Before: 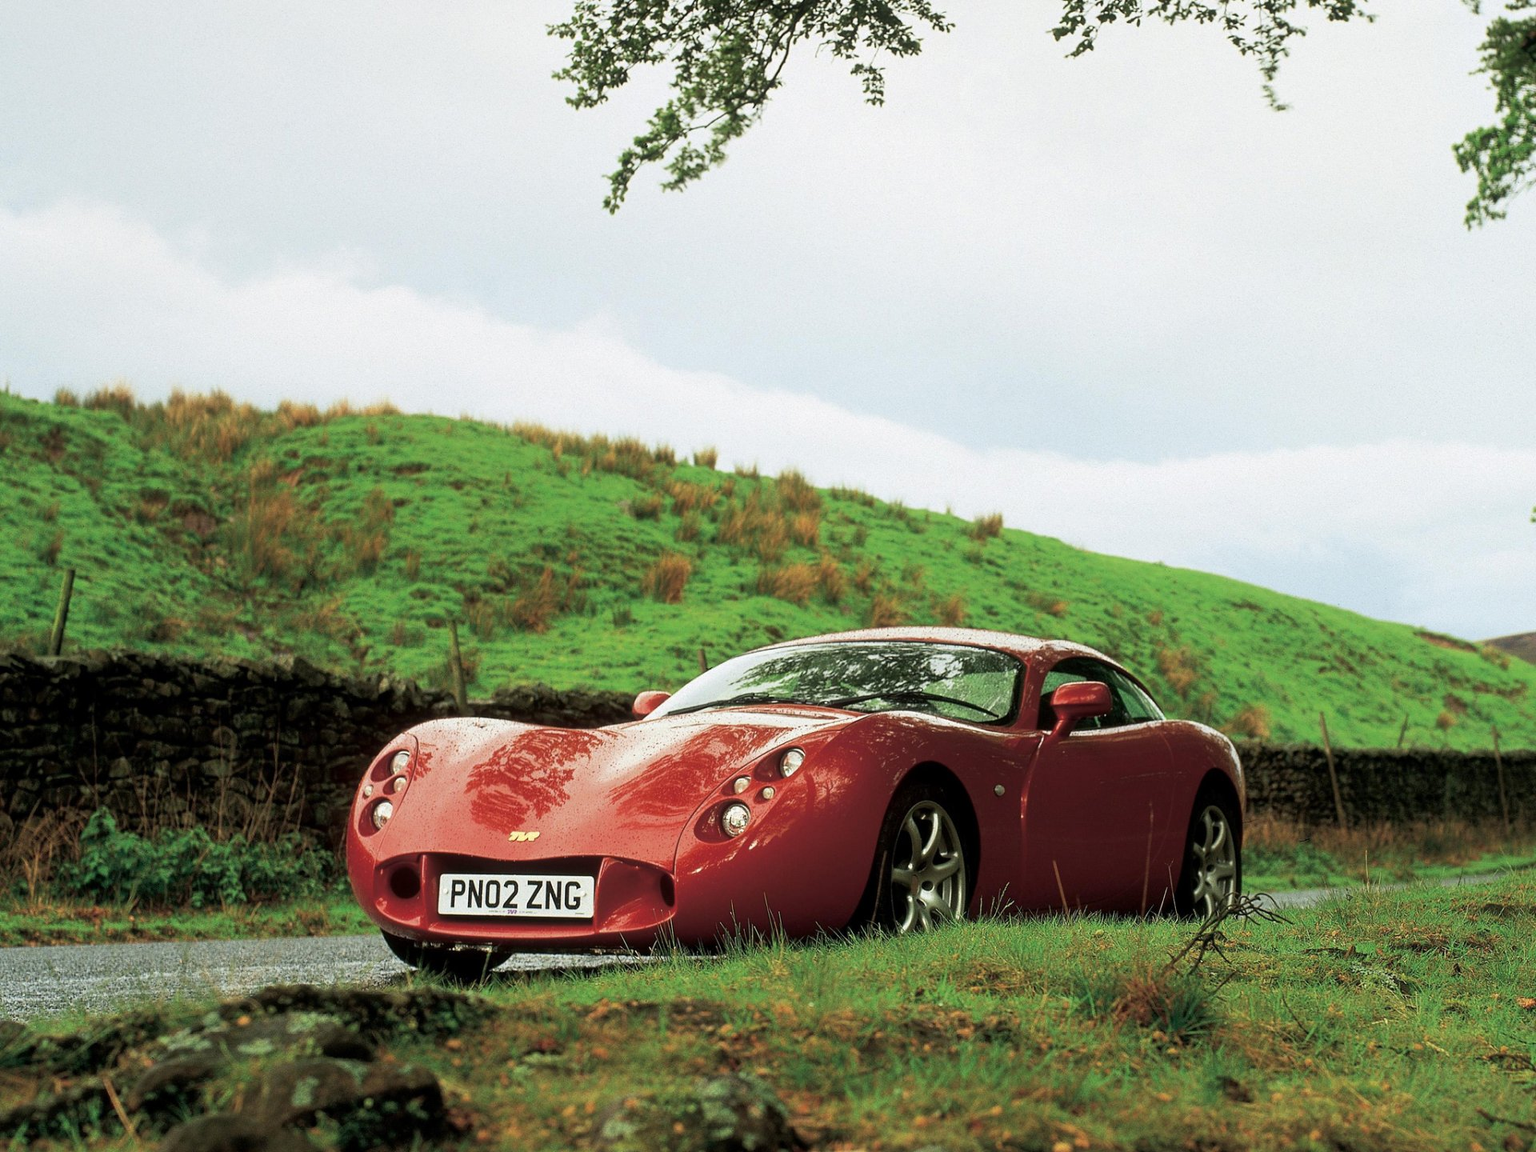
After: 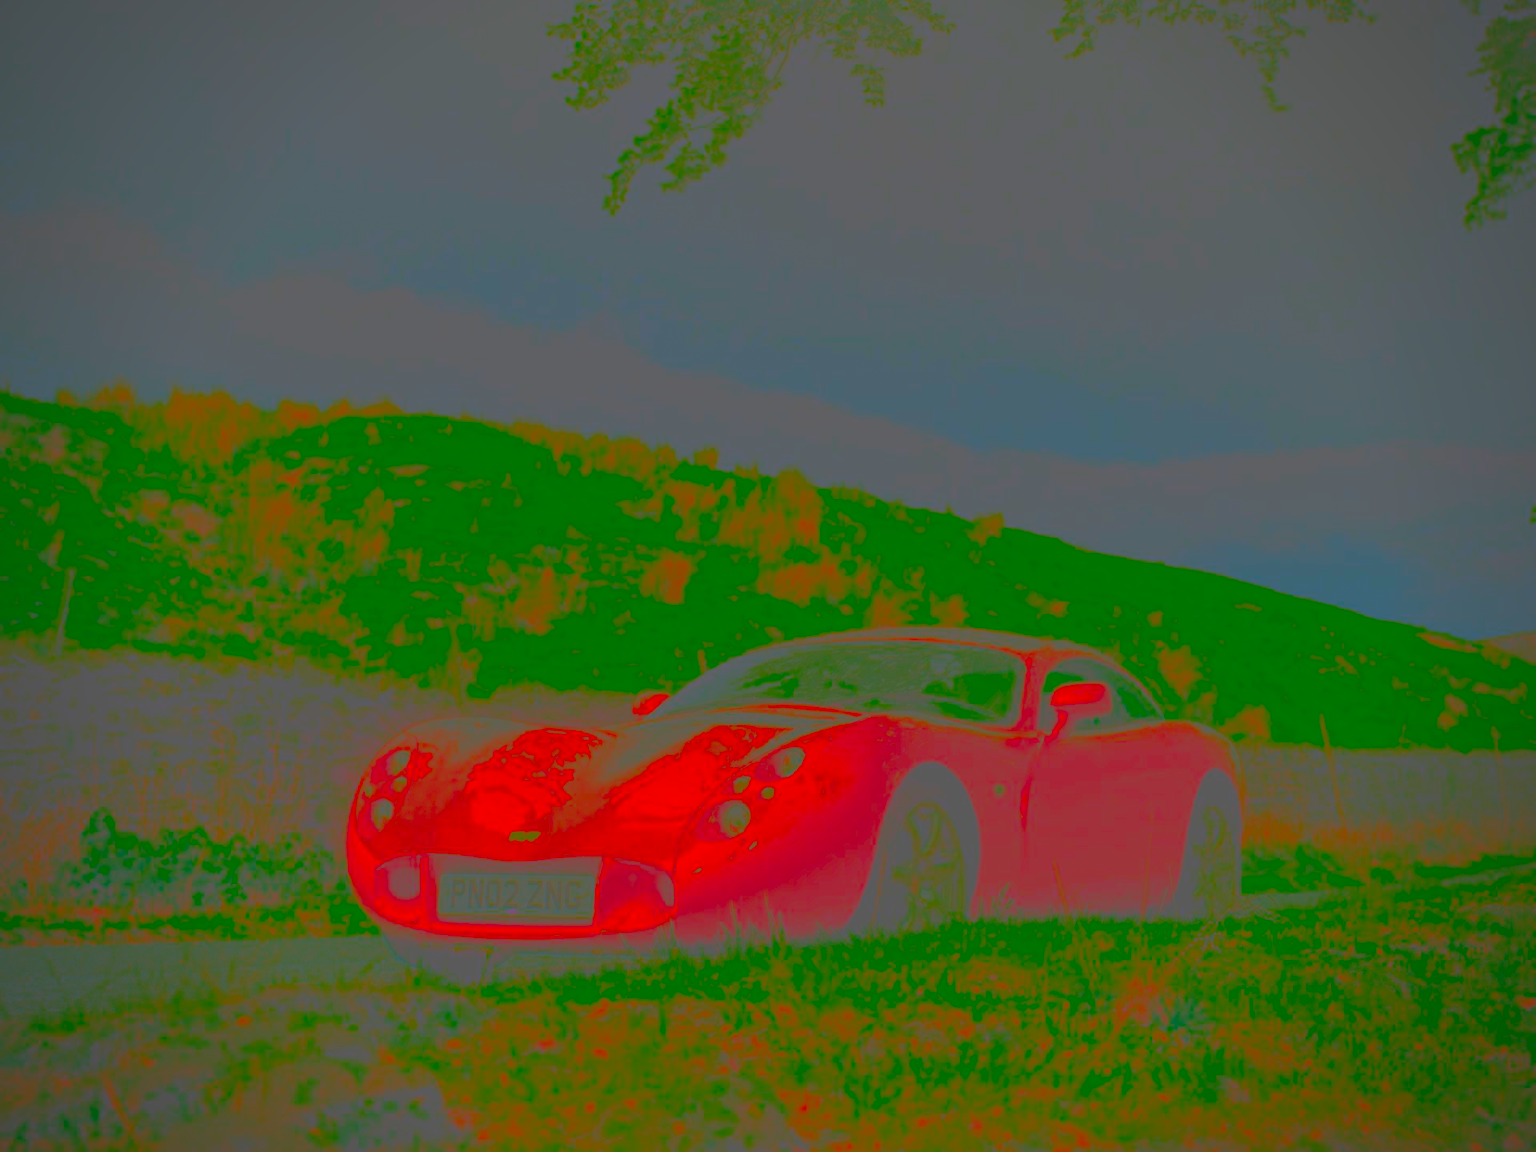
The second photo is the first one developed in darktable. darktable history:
vignetting: fall-off radius 60.49%
exposure: exposure 1.147 EV, compensate highlight preservation false
contrast brightness saturation: contrast -0.982, brightness -0.174, saturation 0.738
